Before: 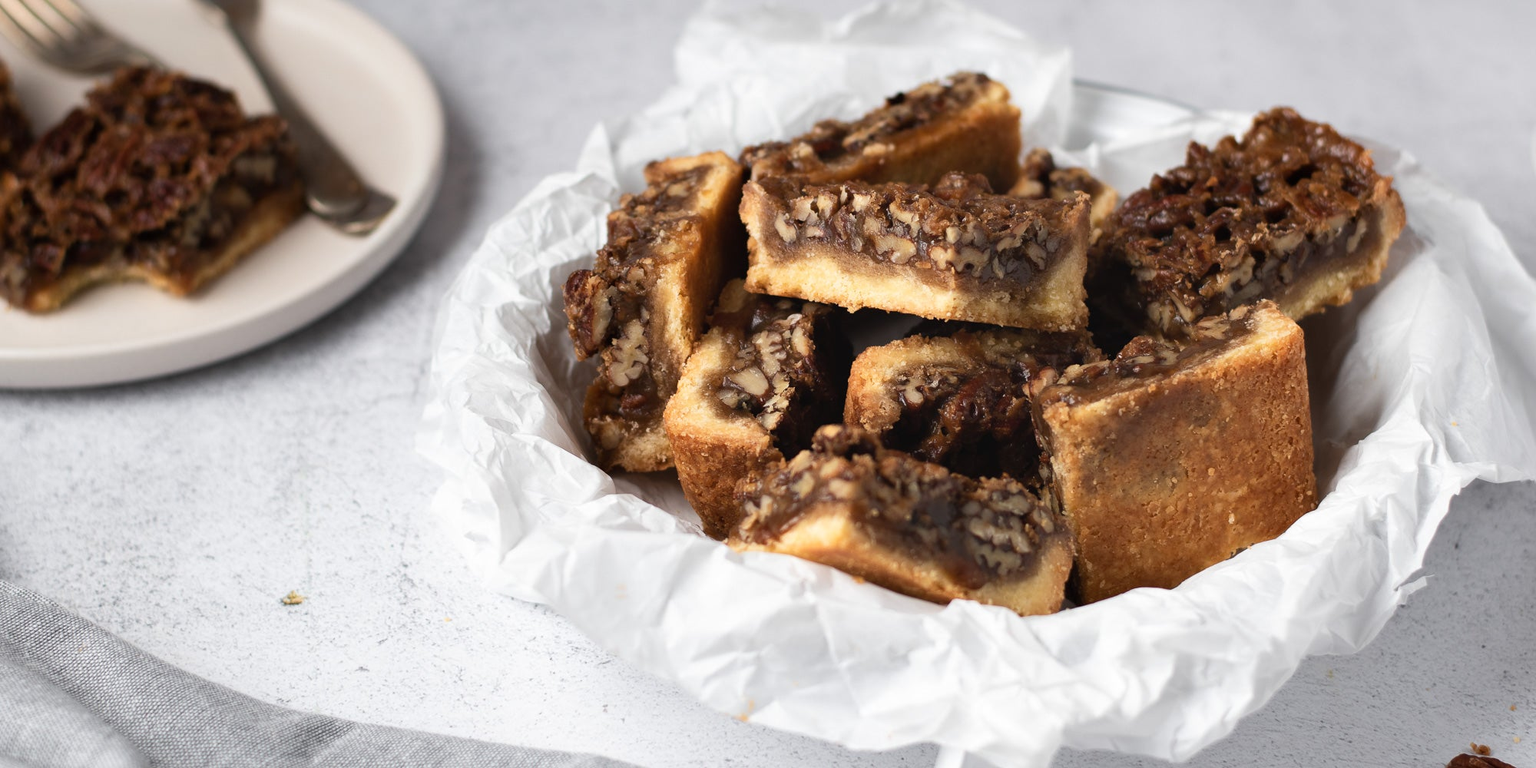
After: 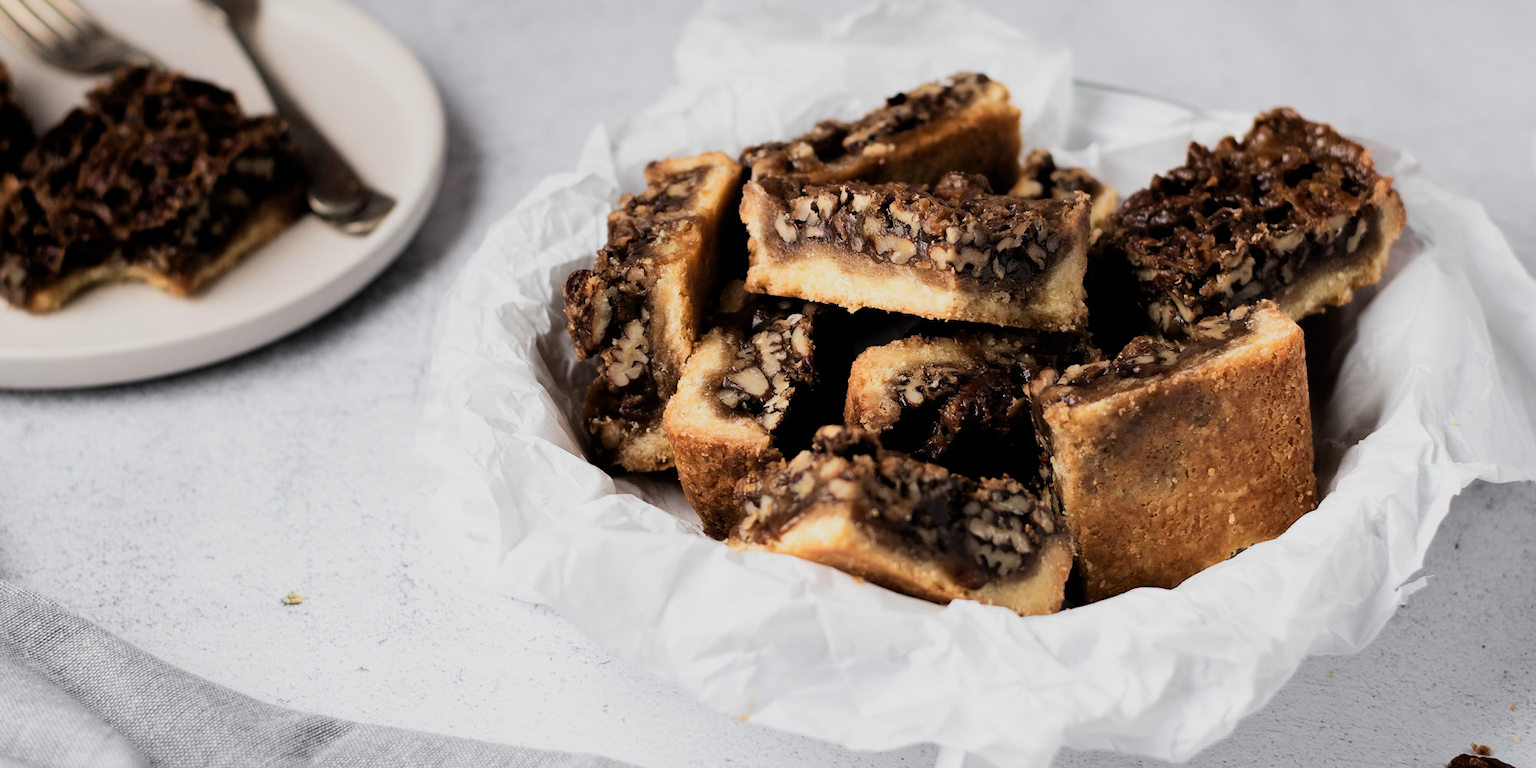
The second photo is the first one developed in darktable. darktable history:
filmic rgb: black relative exposure -5.01 EV, white relative exposure 3.97 EV, hardness 2.88, contrast 1.299, highlights saturation mix -30.2%
